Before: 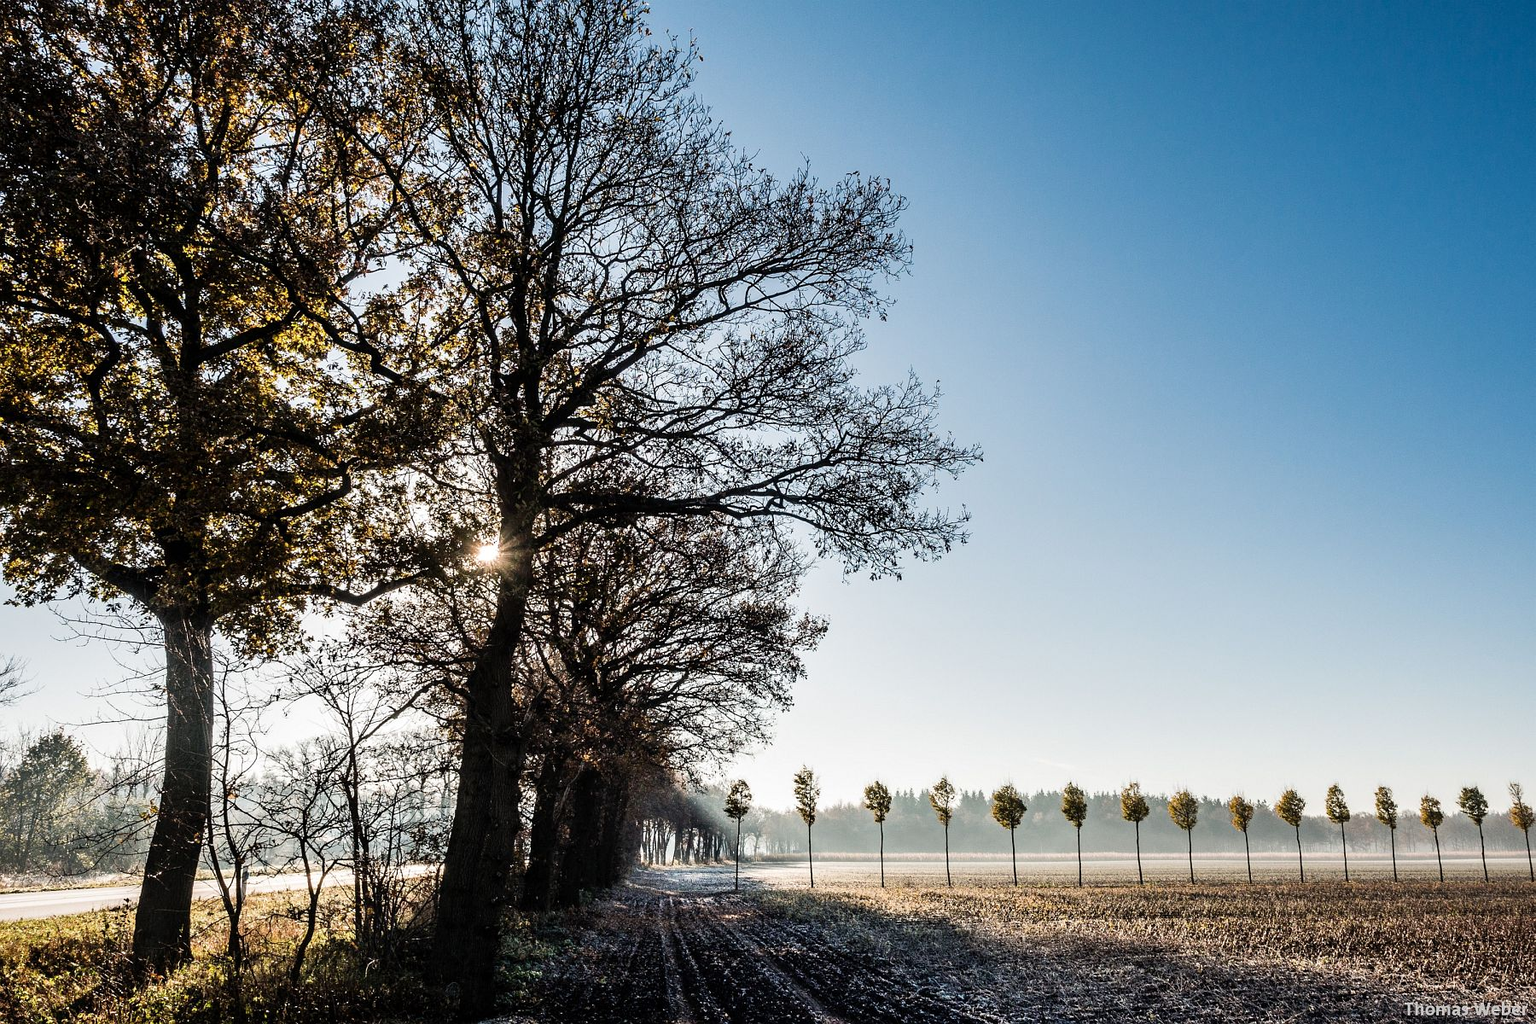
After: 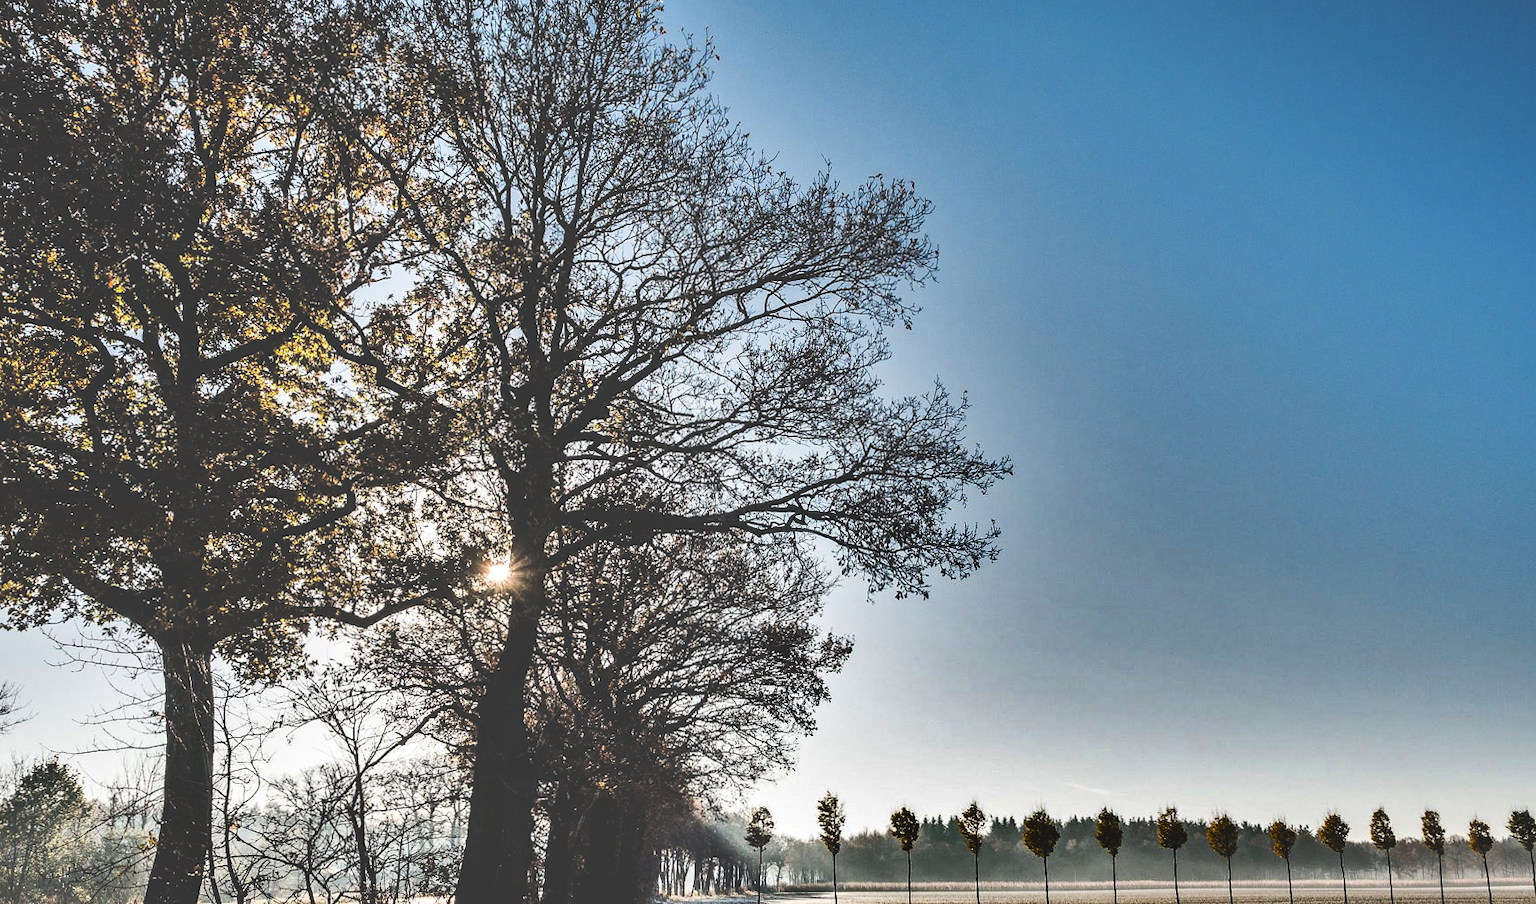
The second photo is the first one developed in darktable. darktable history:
crop and rotate: angle 0.28°, left 0.245%, right 2.827%, bottom 14.351%
shadows and highlights: shadows 17.89, highlights -85.2, soften with gaussian
exposure: black level correction -0.086, compensate highlight preservation false
contrast brightness saturation: contrast 0.188, brightness -0.114, saturation 0.211
tone equalizer: edges refinement/feathering 500, mask exposure compensation -1.57 EV, preserve details no
